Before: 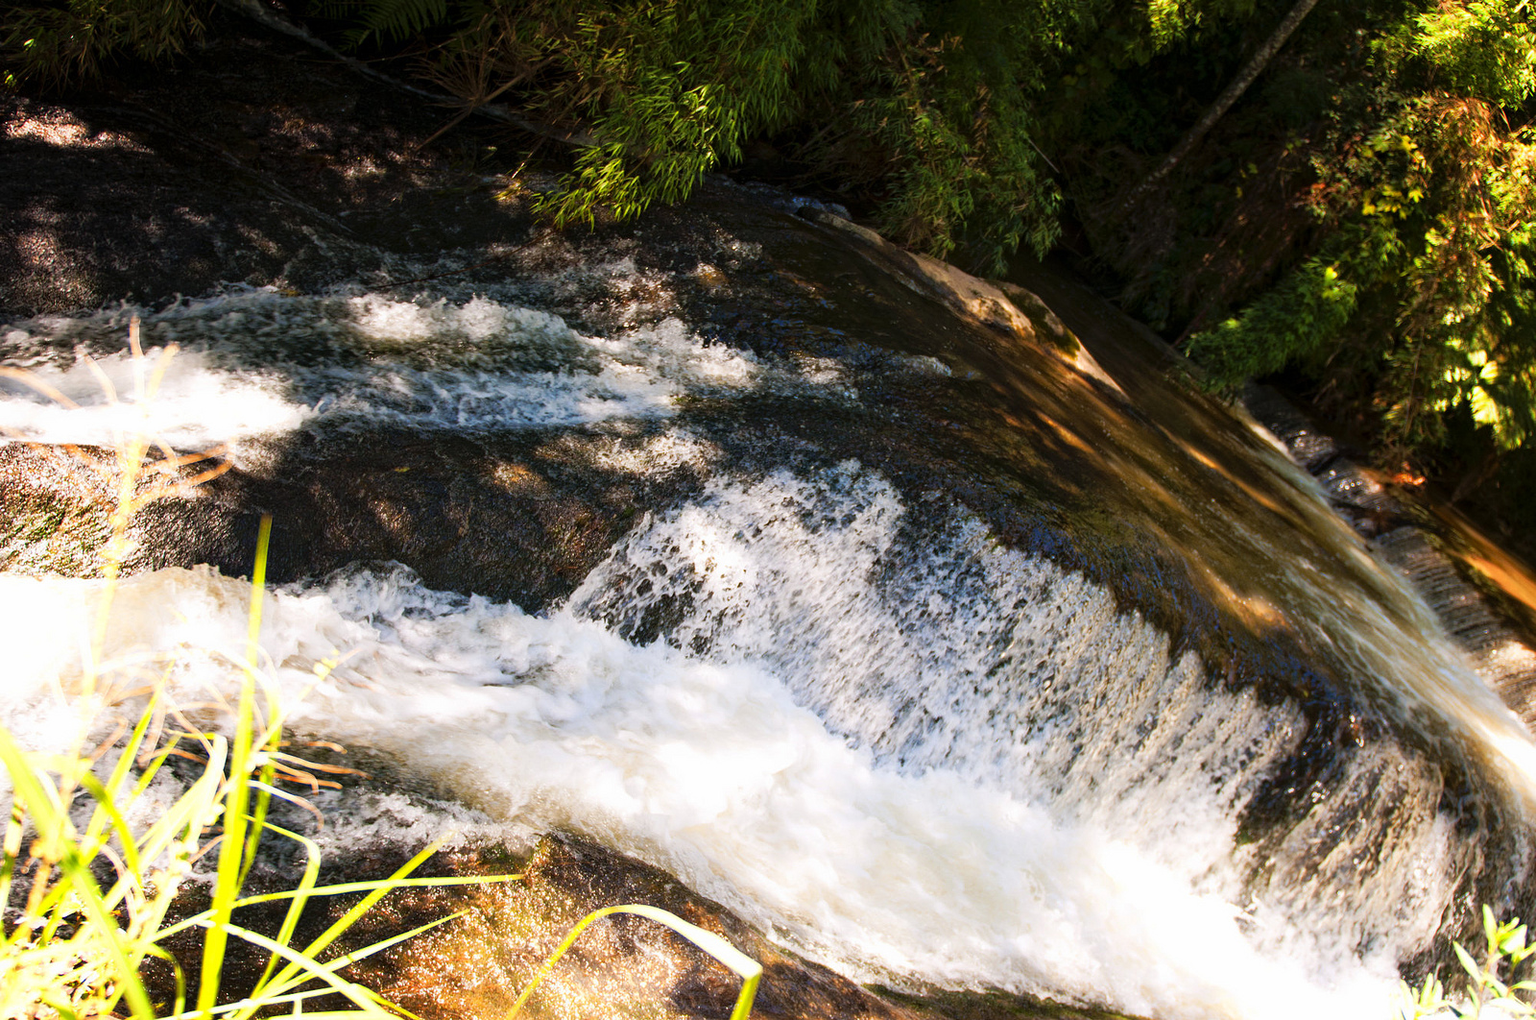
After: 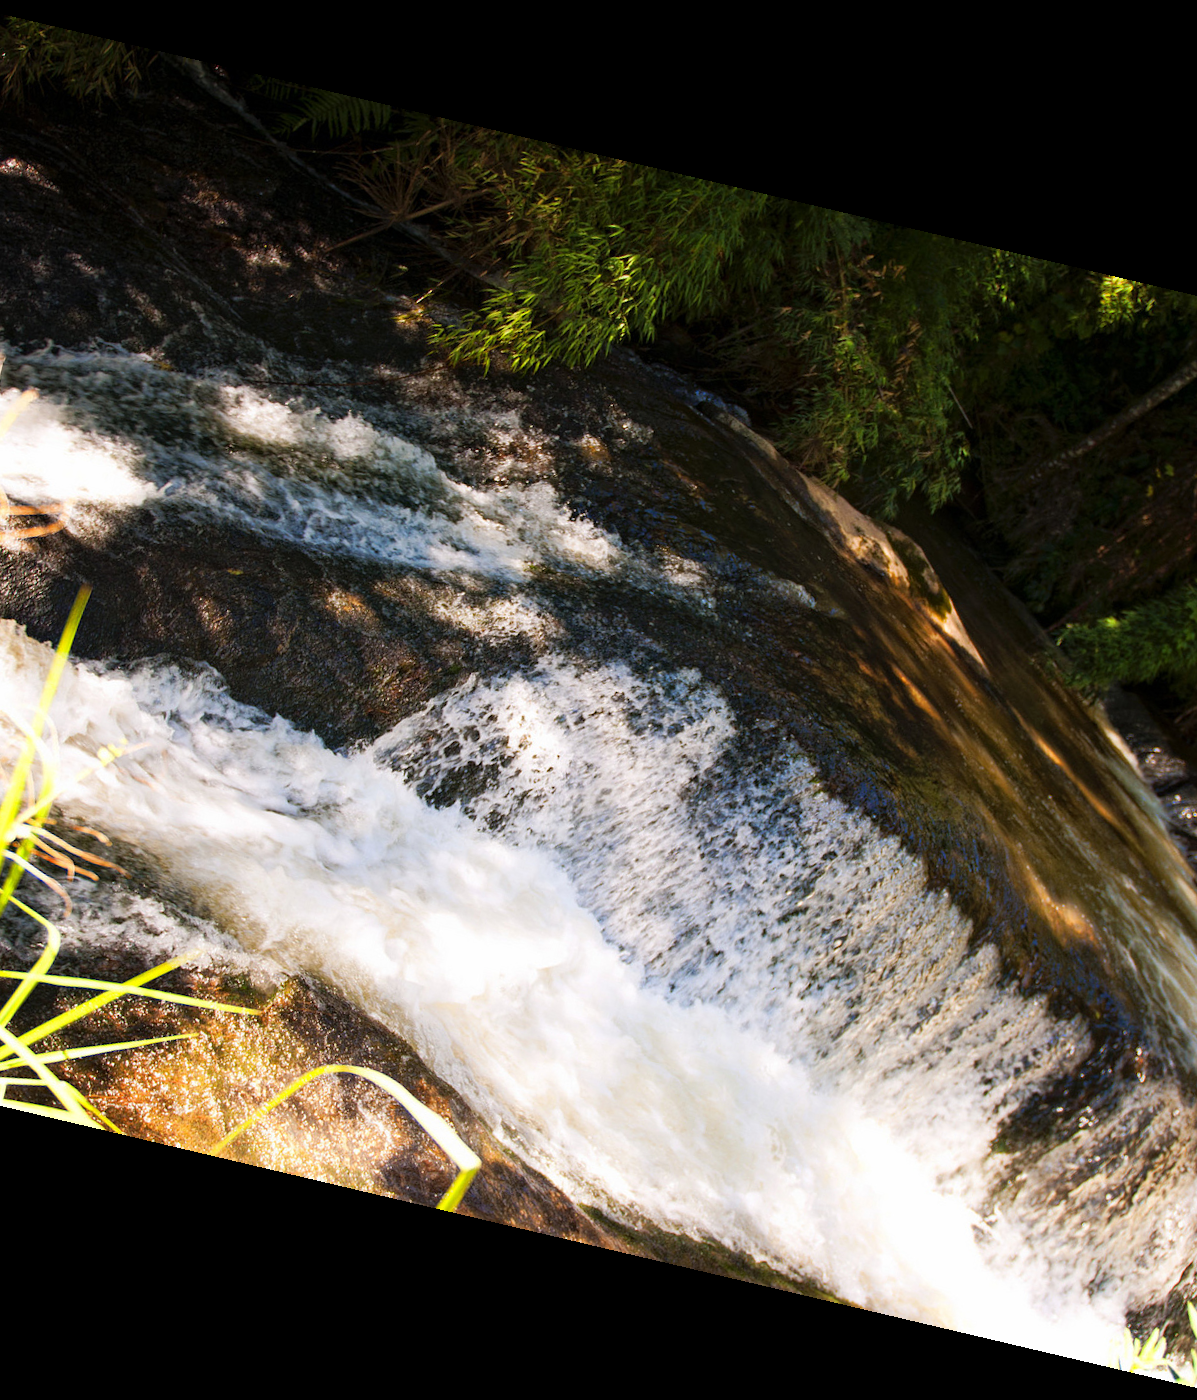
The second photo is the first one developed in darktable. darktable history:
rotate and perspective: rotation 13.27°, automatic cropping off
crop: left 16.899%, right 16.556%
